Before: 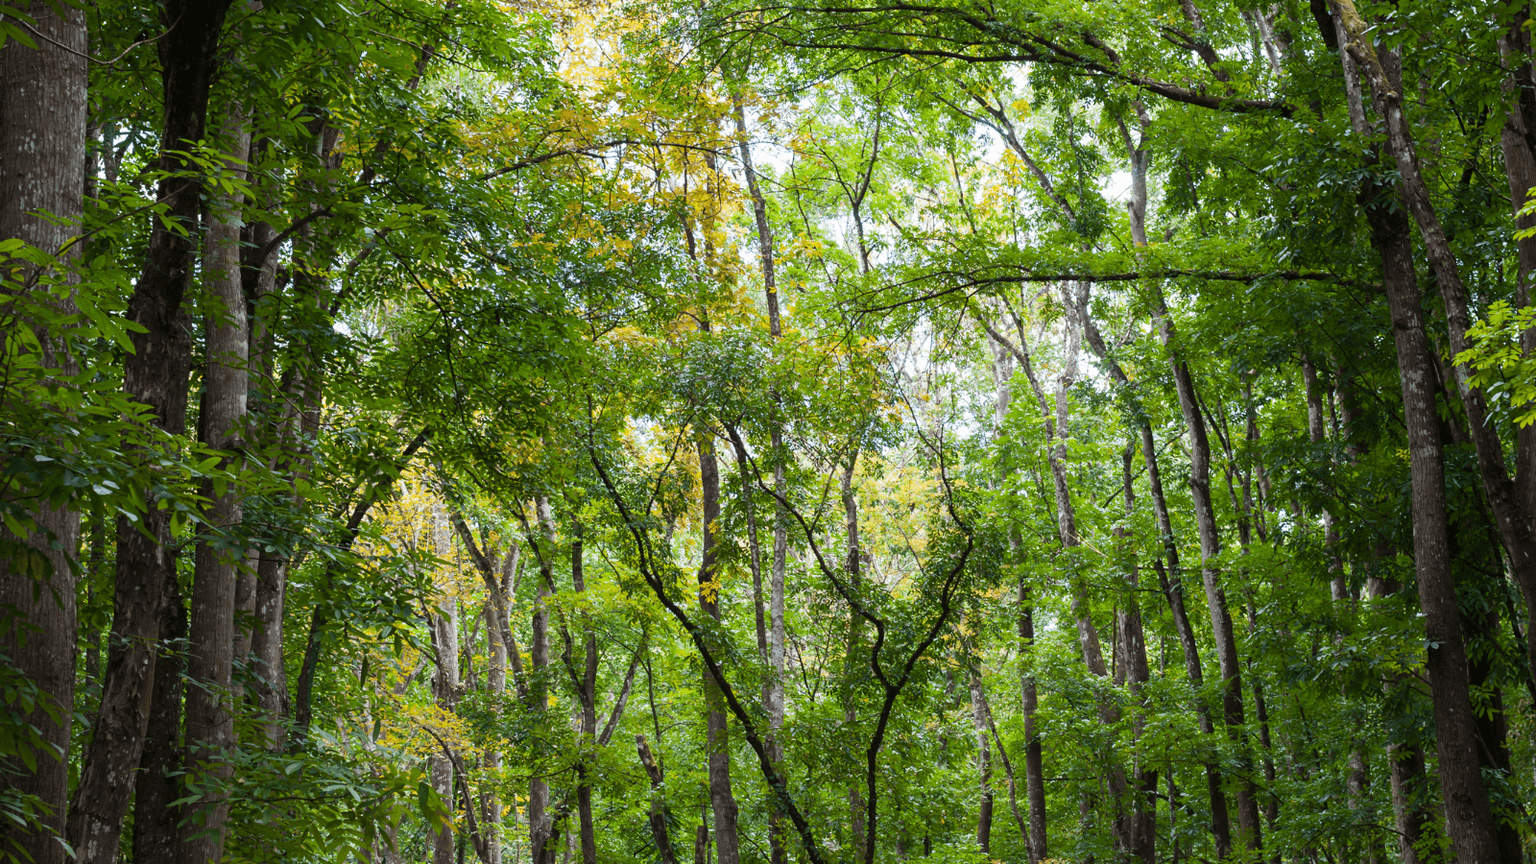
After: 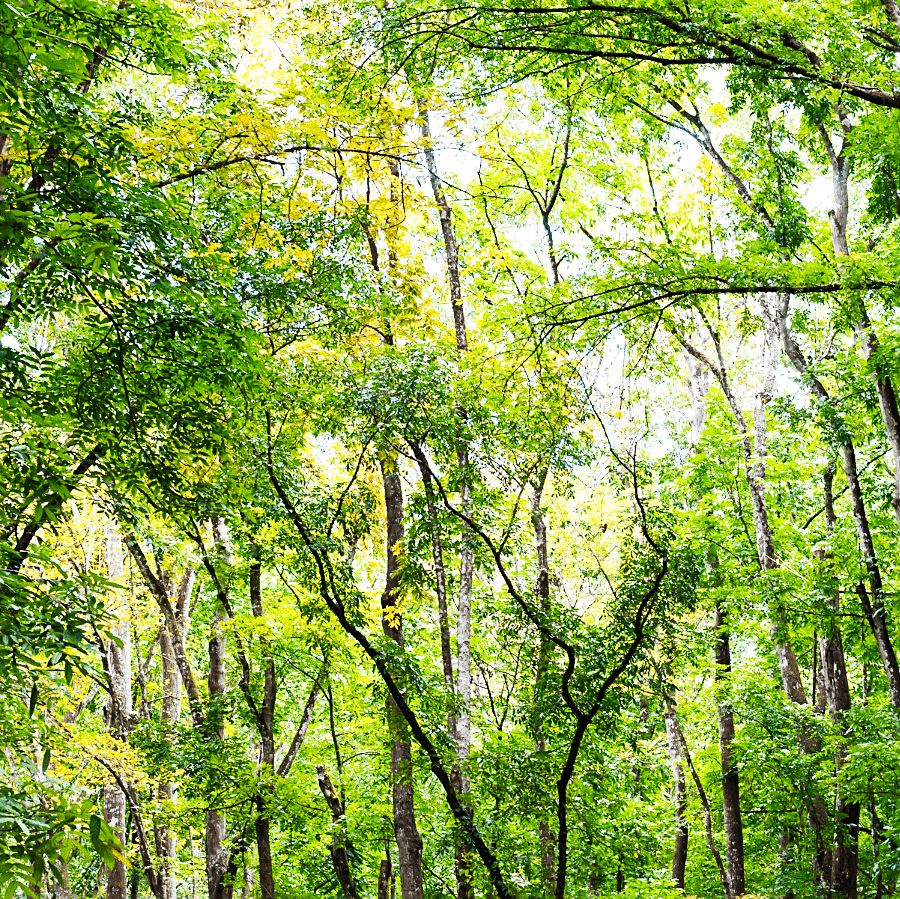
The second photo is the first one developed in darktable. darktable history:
crop: left 21.625%, right 22.072%, bottom 0.014%
tone equalizer: mask exposure compensation -0.504 EV
base curve: curves: ch0 [(0, 0) (0.007, 0.004) (0.027, 0.03) (0.046, 0.07) (0.207, 0.54) (0.442, 0.872) (0.673, 0.972) (1, 1)], preserve colors none
sharpen: on, module defaults
exposure: exposure -0.146 EV, compensate exposure bias true, compensate highlight preservation false
